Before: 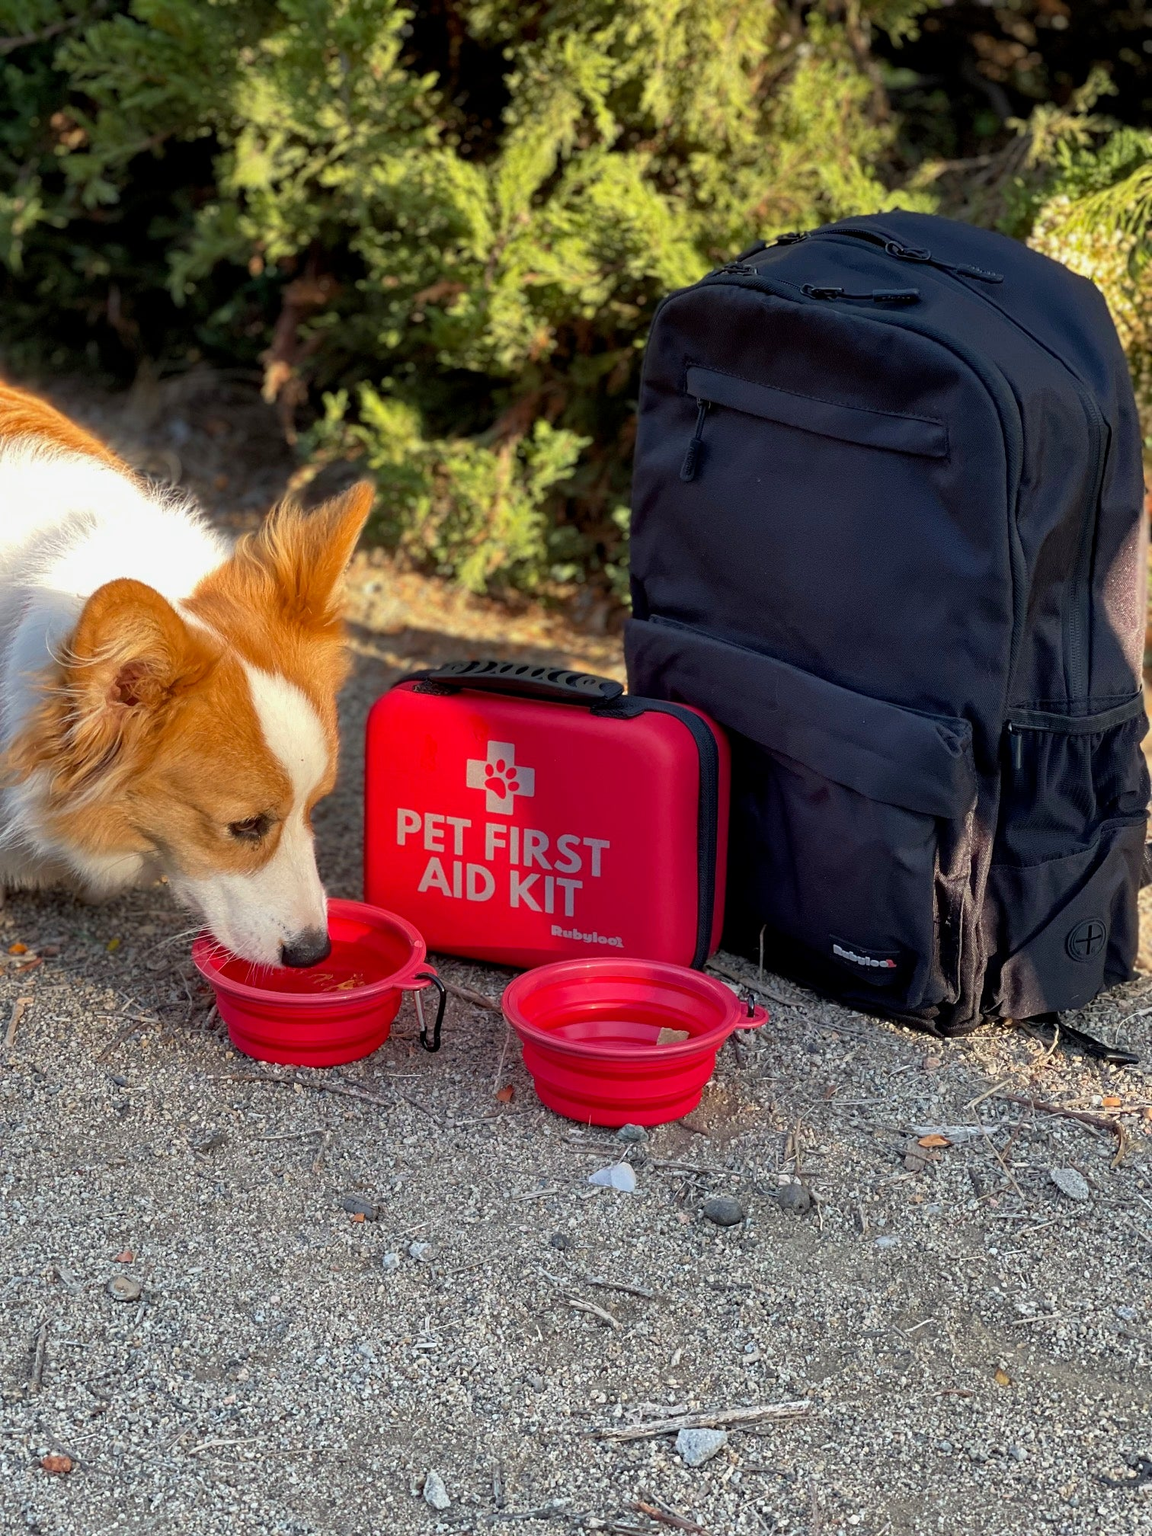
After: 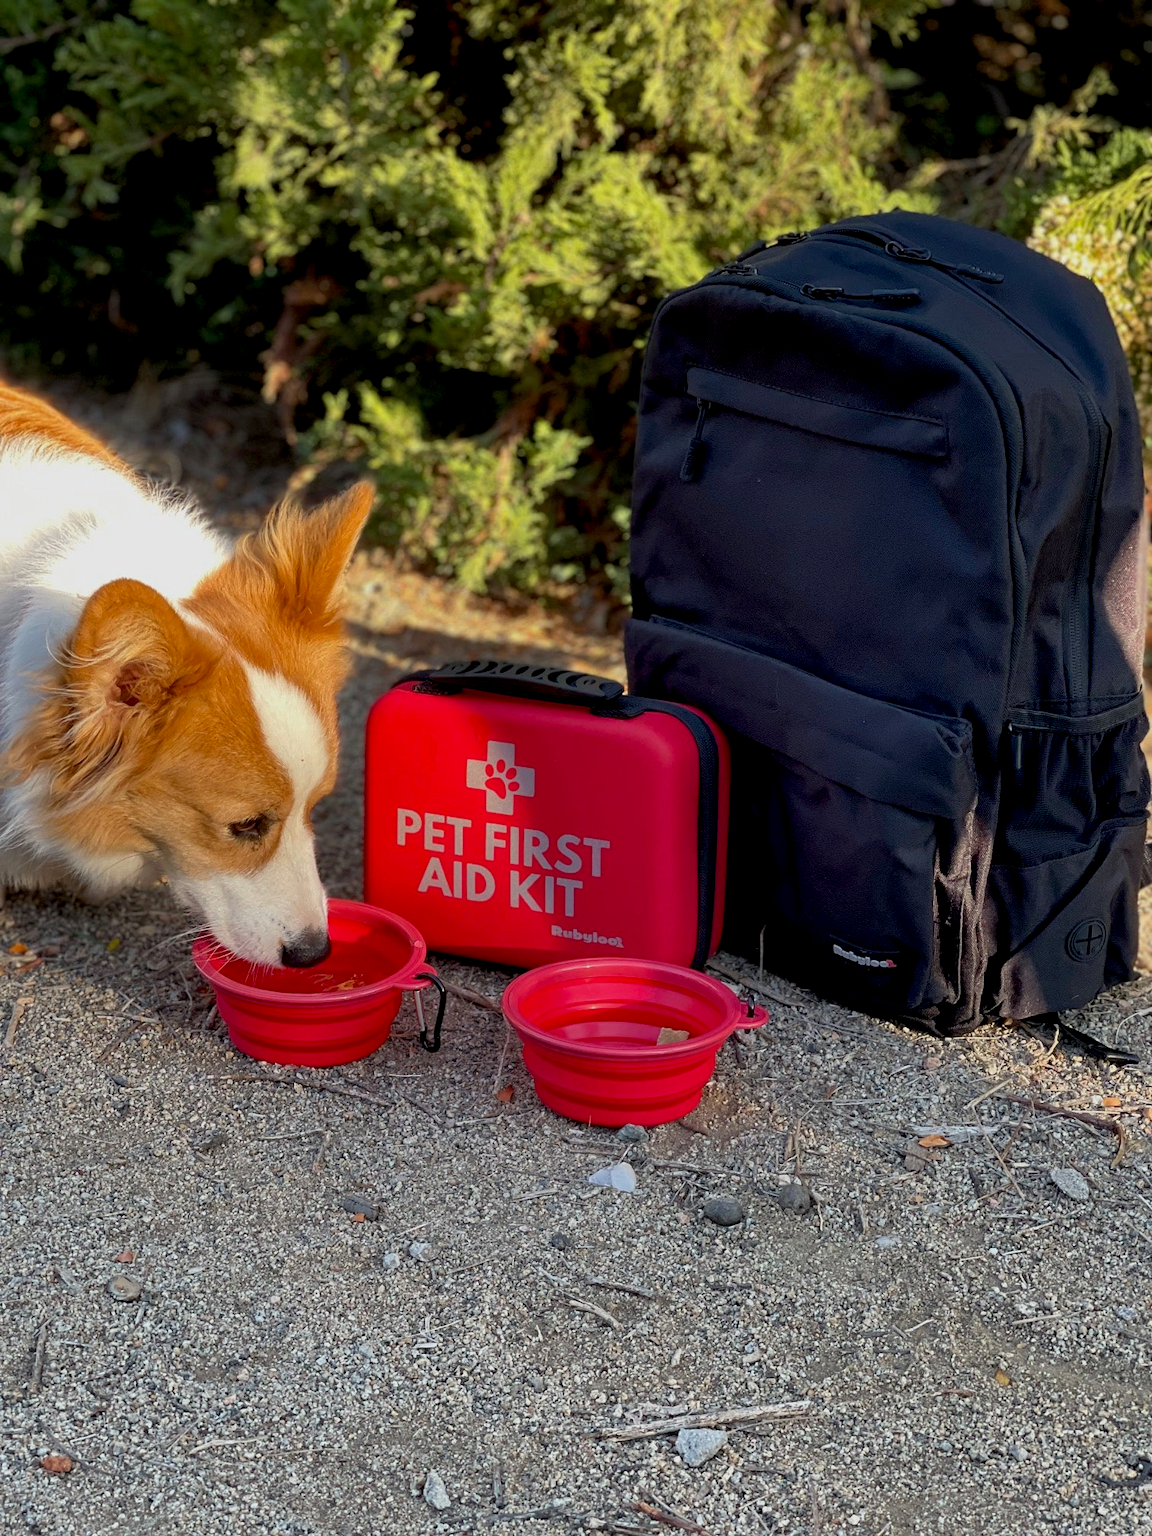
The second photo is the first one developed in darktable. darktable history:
exposure: black level correction 0.006, exposure -0.225 EV, compensate exposure bias true, compensate highlight preservation false
